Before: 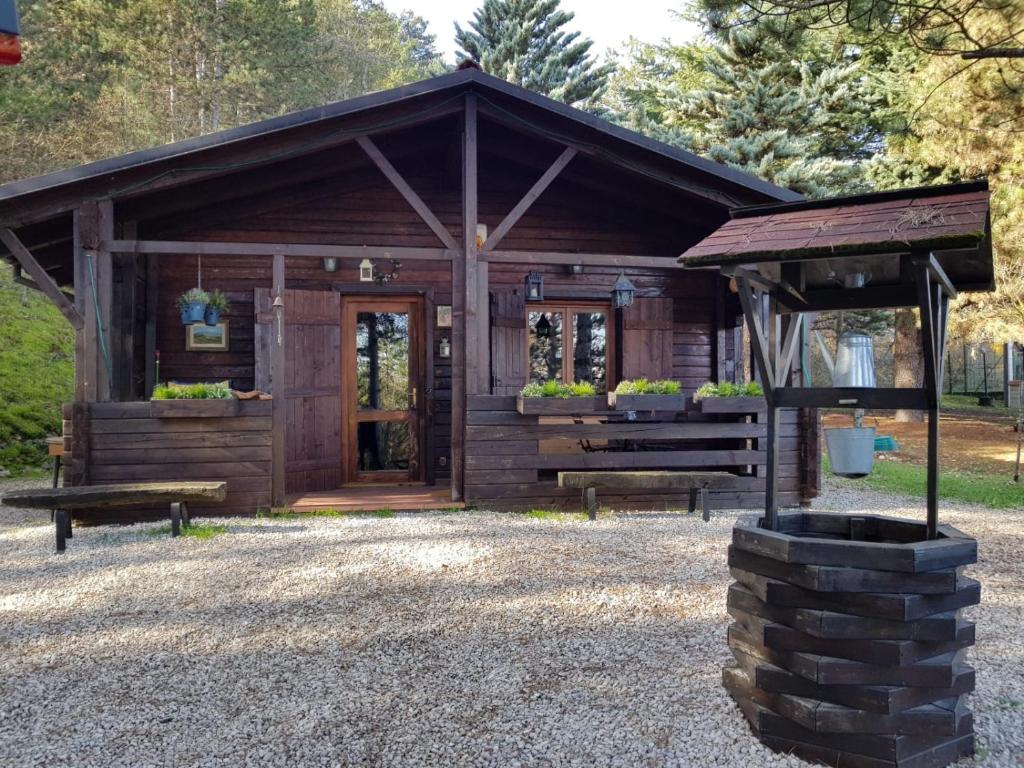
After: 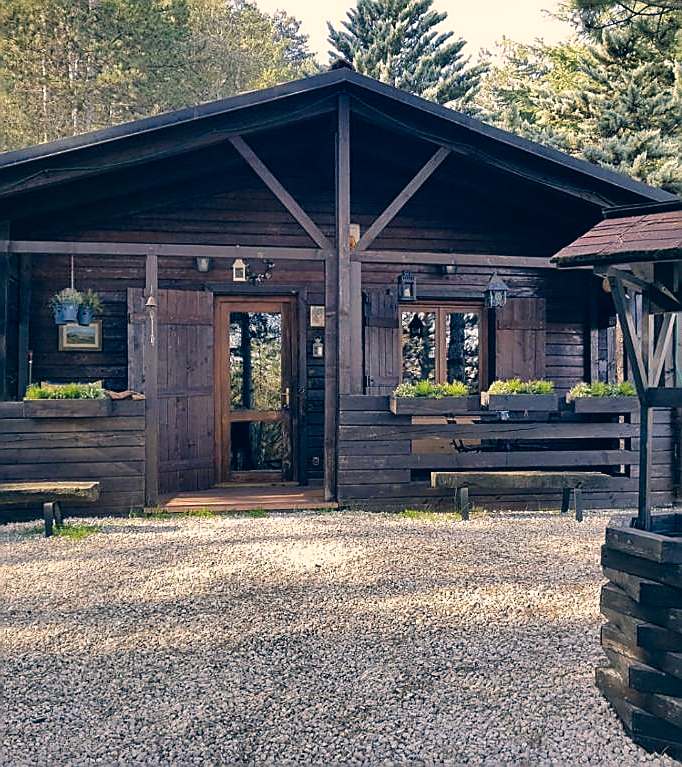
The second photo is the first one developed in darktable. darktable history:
shadows and highlights: shadows 25.19, highlights -48.3, soften with gaussian
levels: black 0.088%, levels [0.016, 0.5, 0.996]
exposure: compensate exposure bias true, compensate highlight preservation false
color balance rgb: perceptual saturation grading › global saturation 0.274%, global vibrance -24.859%
color correction: highlights a* 10.38, highlights b* 14.16, shadows a* -10.31, shadows b* -15.04
crop and rotate: left 12.479%, right 20.865%
sharpen: radius 1.351, amount 1.264, threshold 0.693
